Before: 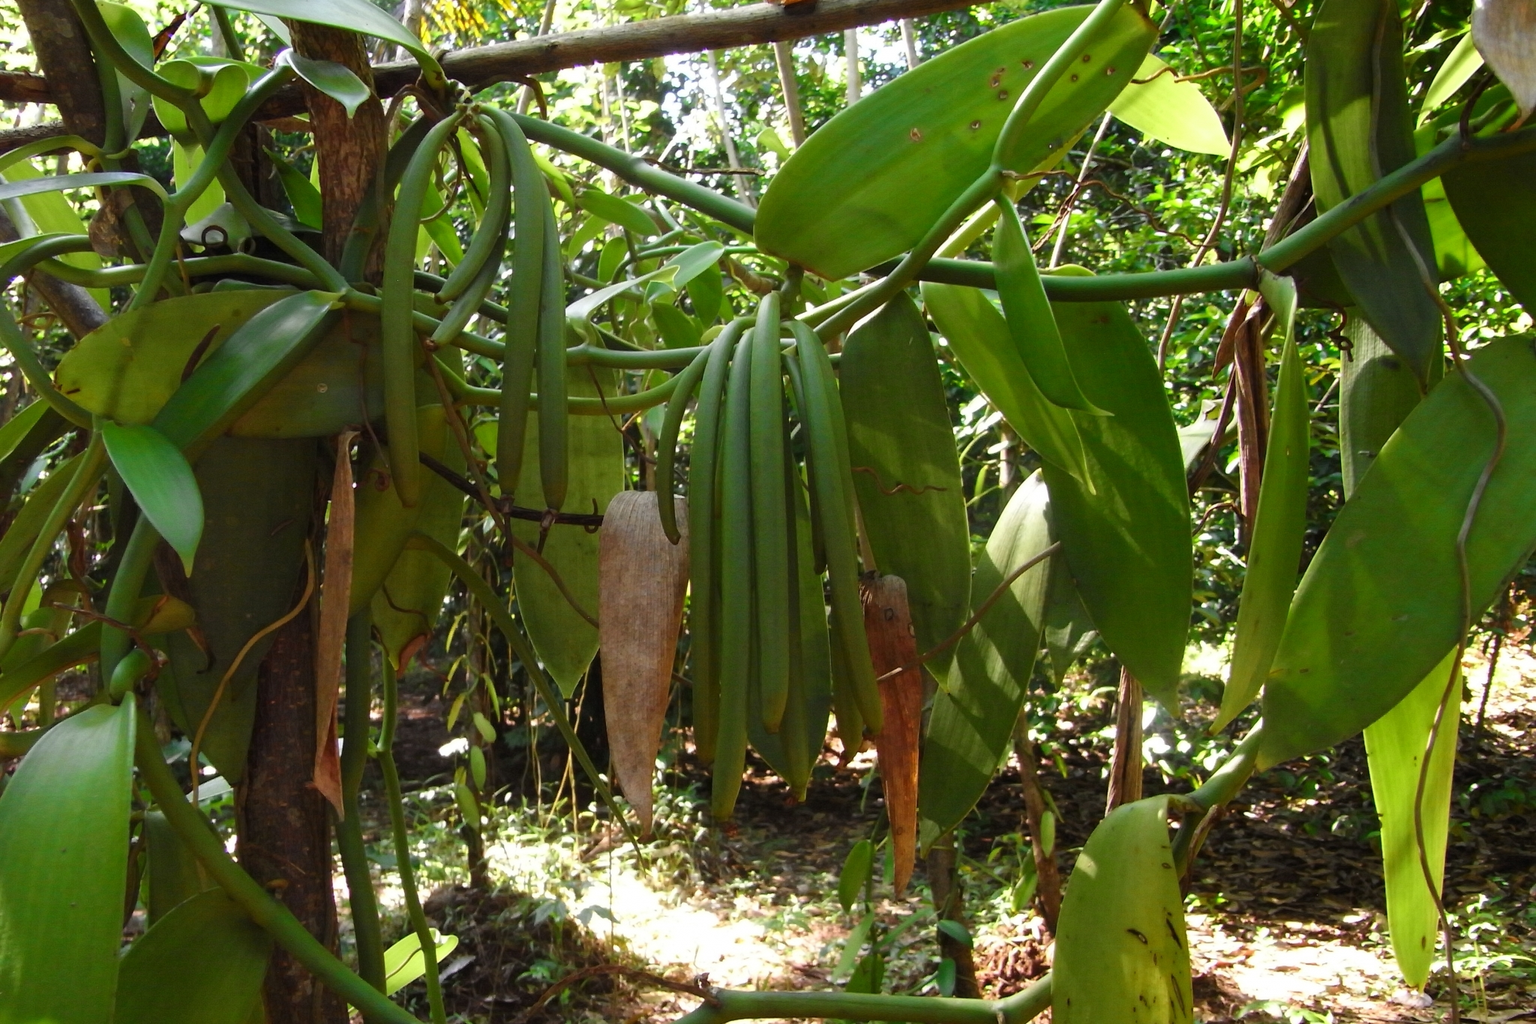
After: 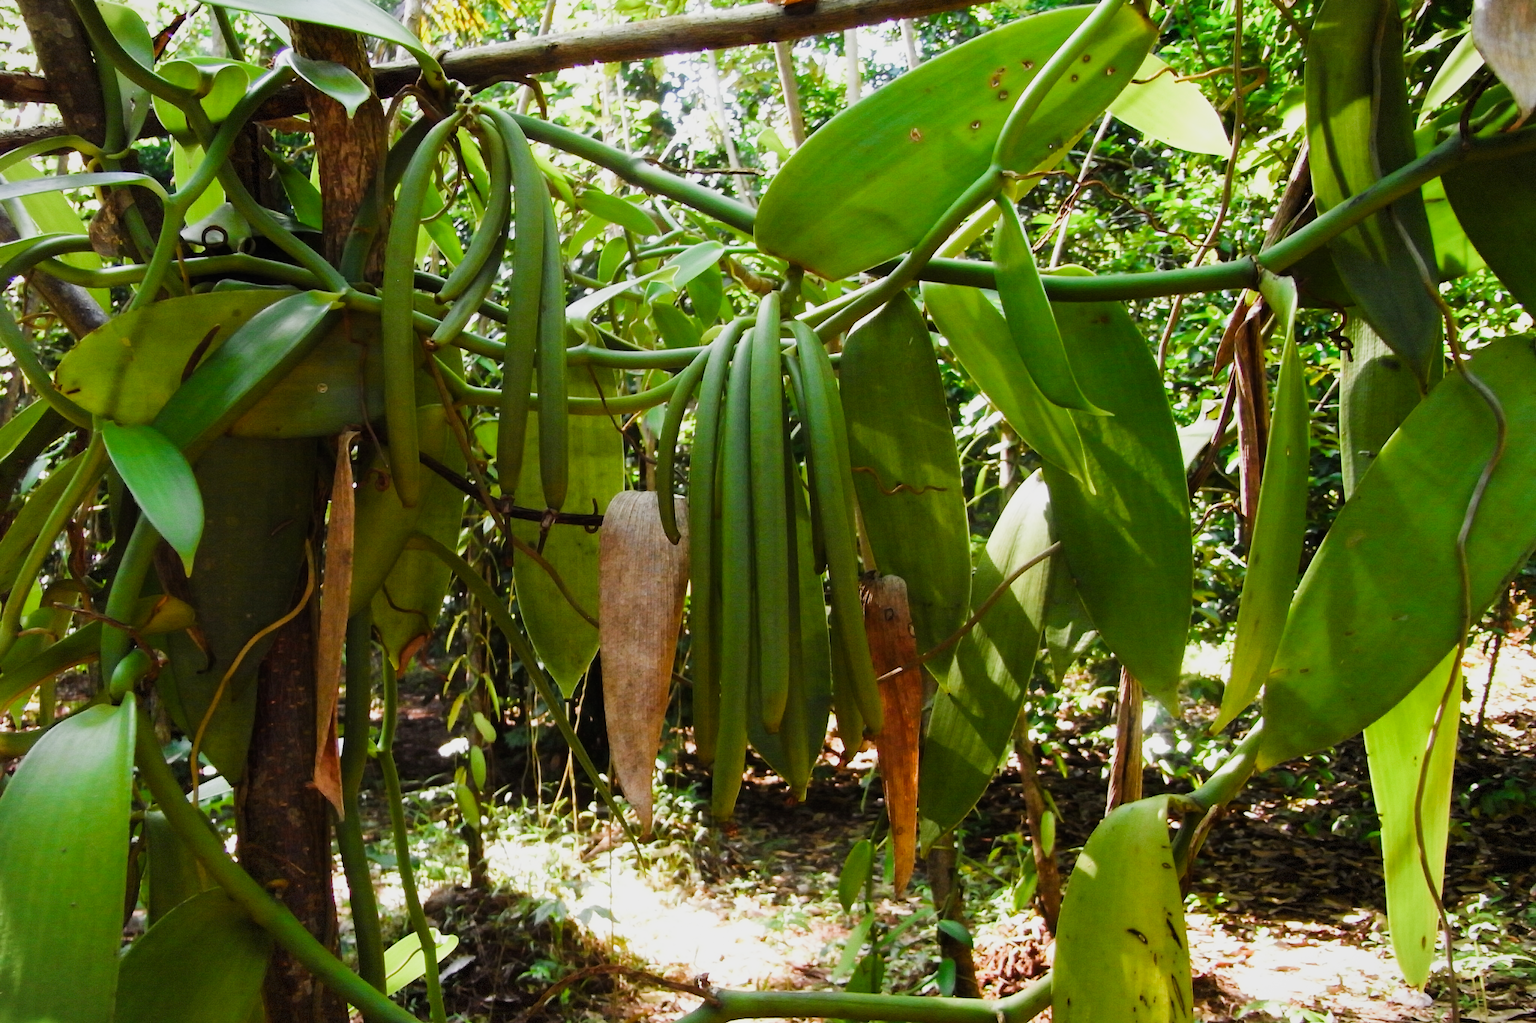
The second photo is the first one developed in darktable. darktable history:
vignetting: fall-off start 85%, fall-off radius 80%, brightness -0.182, saturation -0.3, width/height ratio 1.219, dithering 8-bit output, unbound false
sigmoid: on, module defaults
exposure: exposure 0.556 EV, compensate highlight preservation false
